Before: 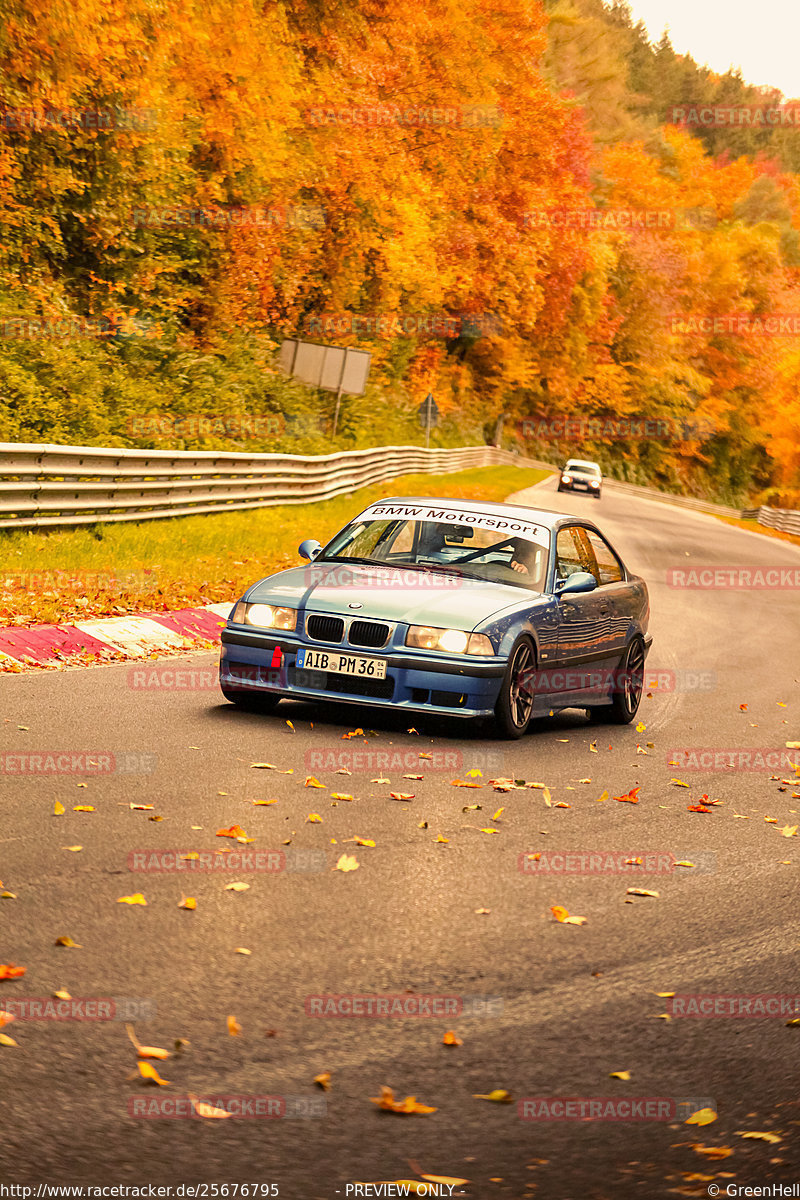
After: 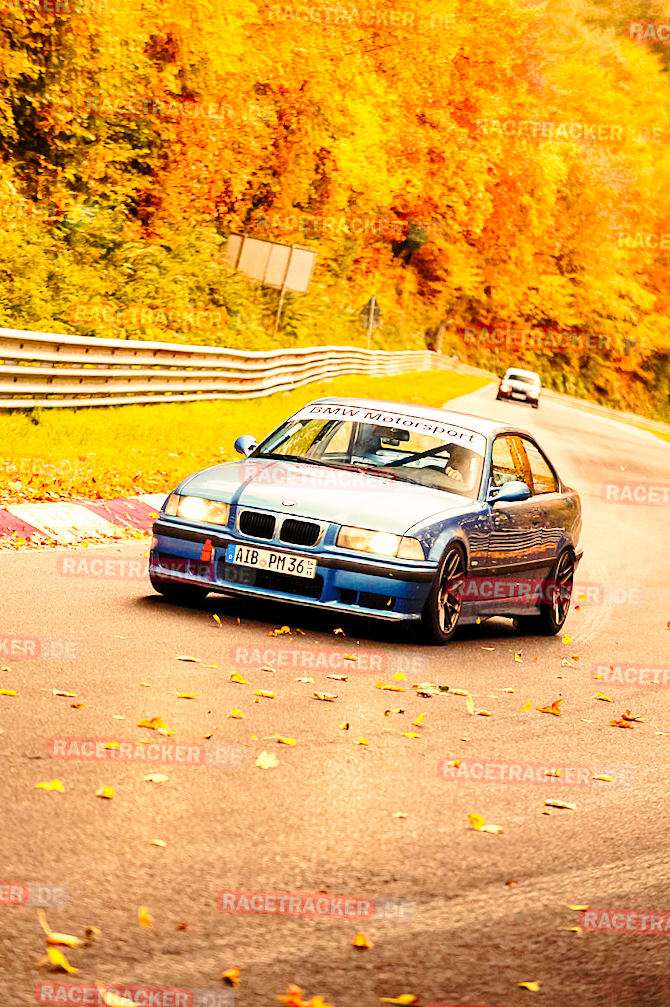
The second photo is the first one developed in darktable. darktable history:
crop and rotate: angle -2.92°, left 5.31%, top 5.22%, right 4.649%, bottom 4.542%
base curve: curves: ch0 [(0, 0) (0.028, 0.03) (0.121, 0.232) (0.46, 0.748) (0.859, 0.968) (1, 1)], preserve colors none
